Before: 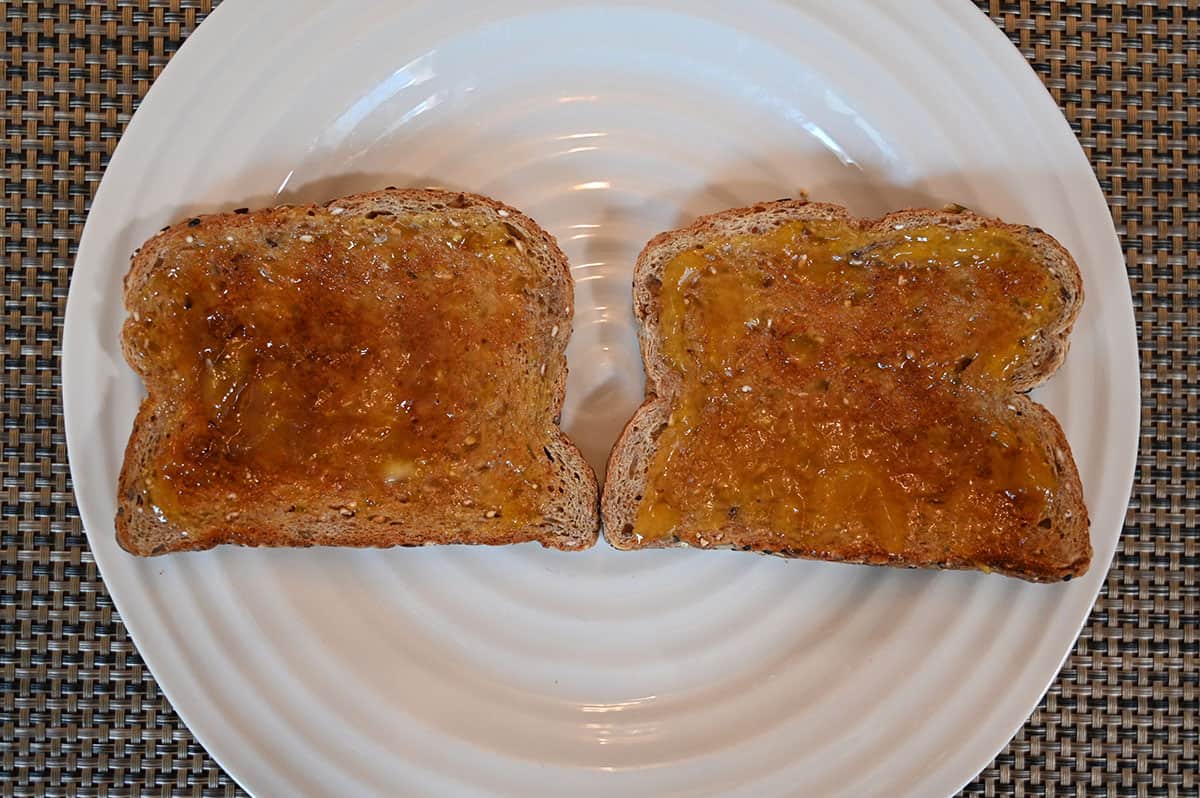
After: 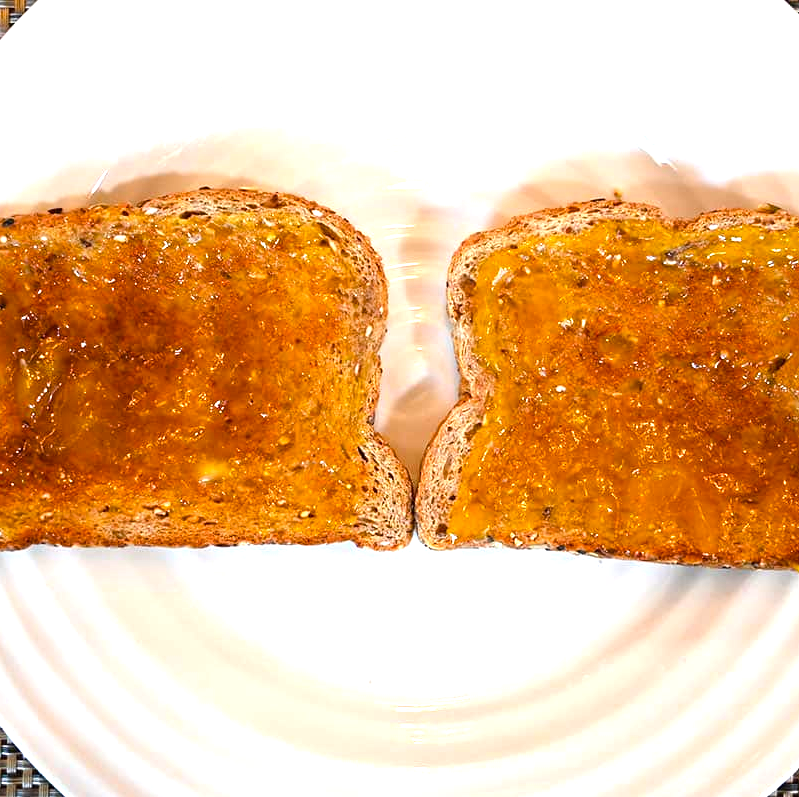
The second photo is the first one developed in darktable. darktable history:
contrast brightness saturation: saturation -0.025
tone equalizer: on, module defaults
crop and rotate: left 15.555%, right 17.795%
color balance rgb: shadows lift › luminance -9.295%, perceptual saturation grading › global saturation 29.786%
exposure: black level correction 0, exposure 1.281 EV, compensate highlight preservation false
